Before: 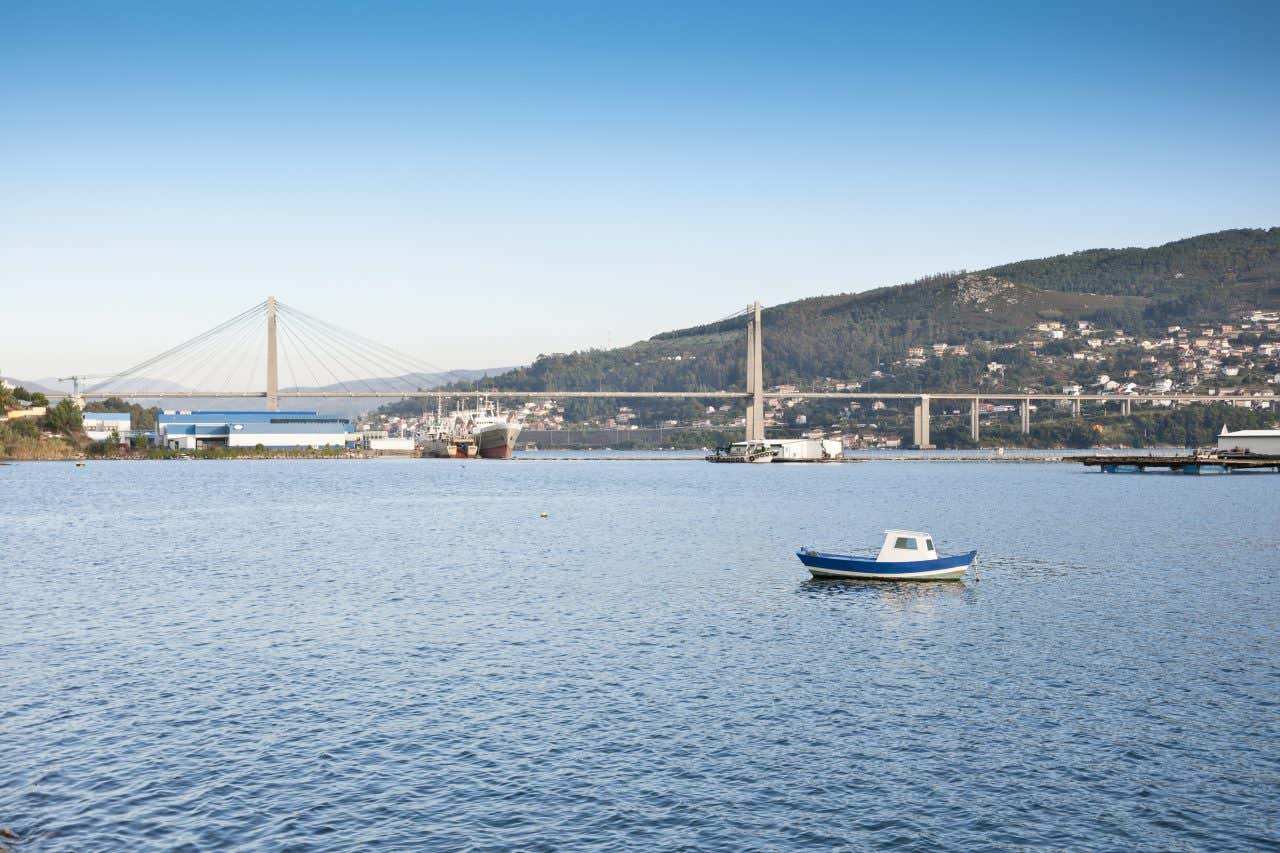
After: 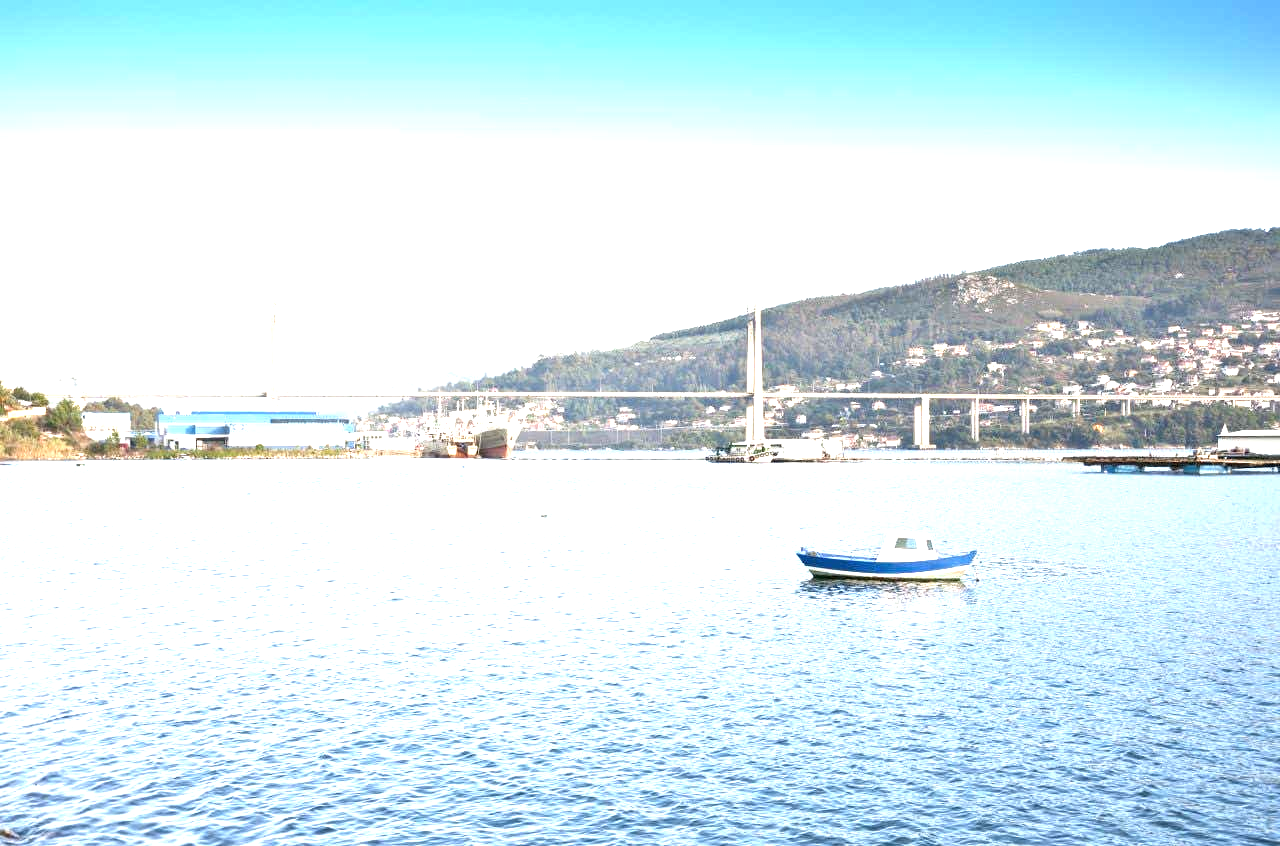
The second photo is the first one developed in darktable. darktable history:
exposure: black level correction 0, exposure 1.47 EV, compensate highlight preservation false
crop: bottom 0.064%
